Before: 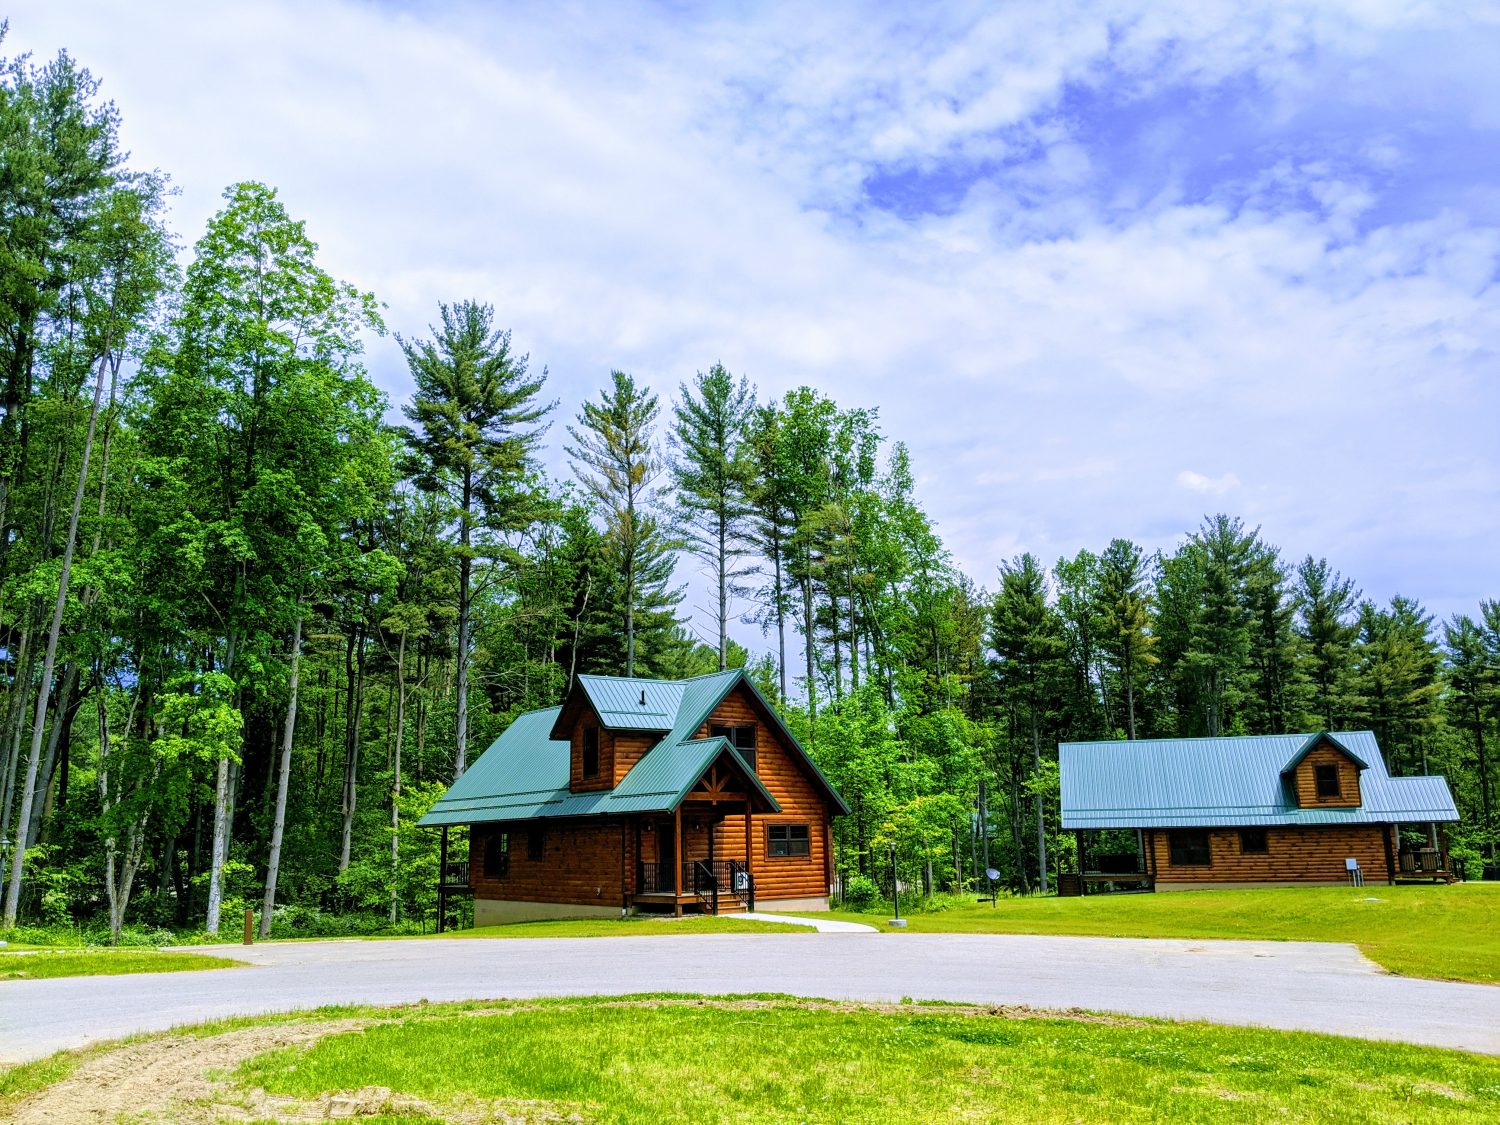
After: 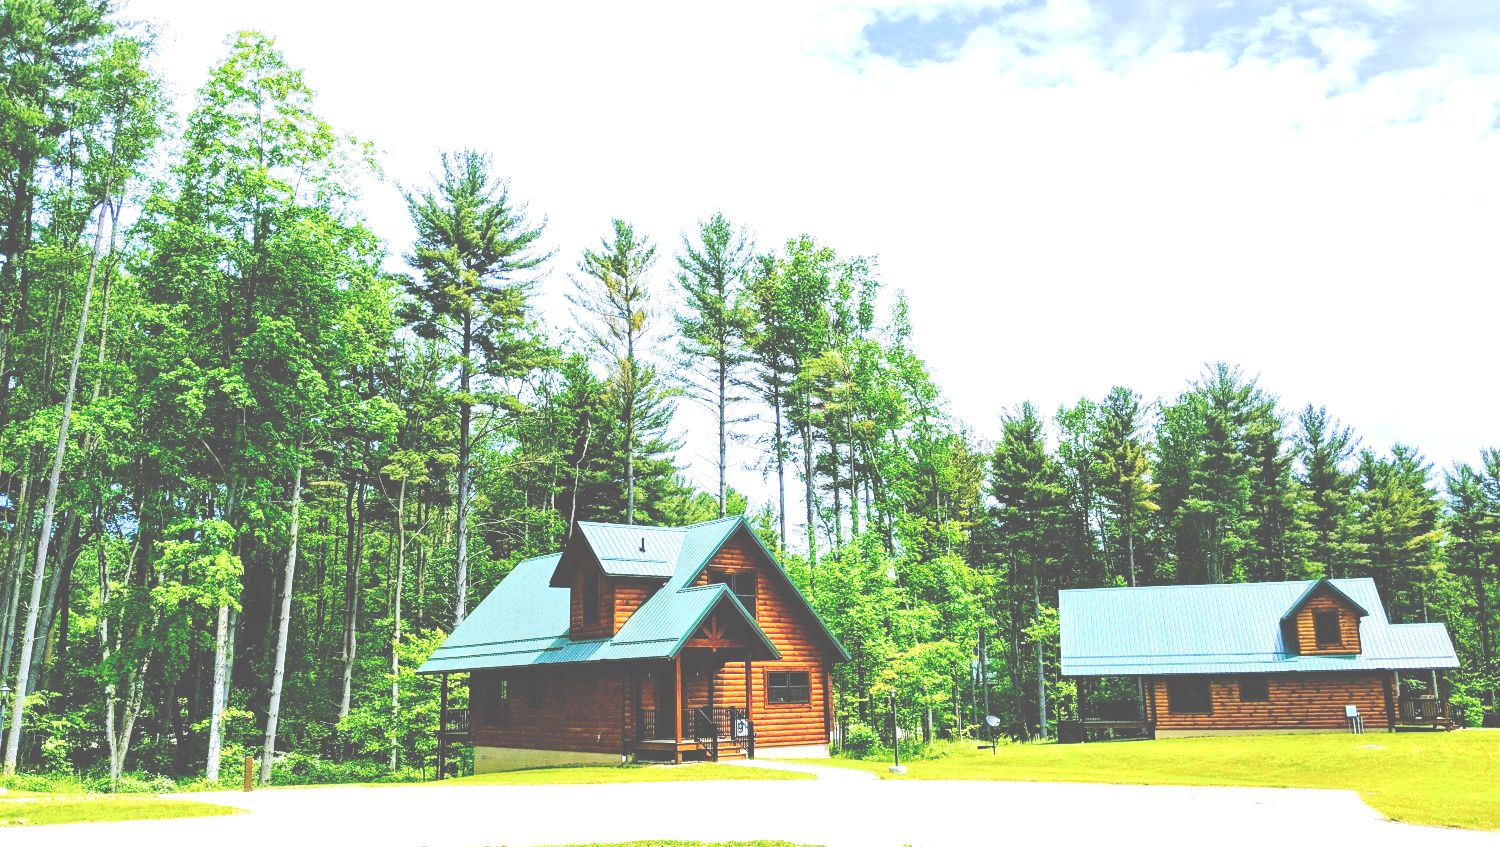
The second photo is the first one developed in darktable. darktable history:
tone curve: curves: ch0 [(0, 0) (0.003, 0.345) (0.011, 0.345) (0.025, 0.345) (0.044, 0.349) (0.069, 0.353) (0.1, 0.356) (0.136, 0.359) (0.177, 0.366) (0.224, 0.378) (0.277, 0.398) (0.335, 0.429) (0.399, 0.476) (0.468, 0.545) (0.543, 0.624) (0.623, 0.721) (0.709, 0.811) (0.801, 0.876) (0.898, 0.913) (1, 1)], preserve colors none
crop: top 13.655%, bottom 11.031%
exposure: black level correction 0, exposure 1.125 EV, compensate highlight preservation false
